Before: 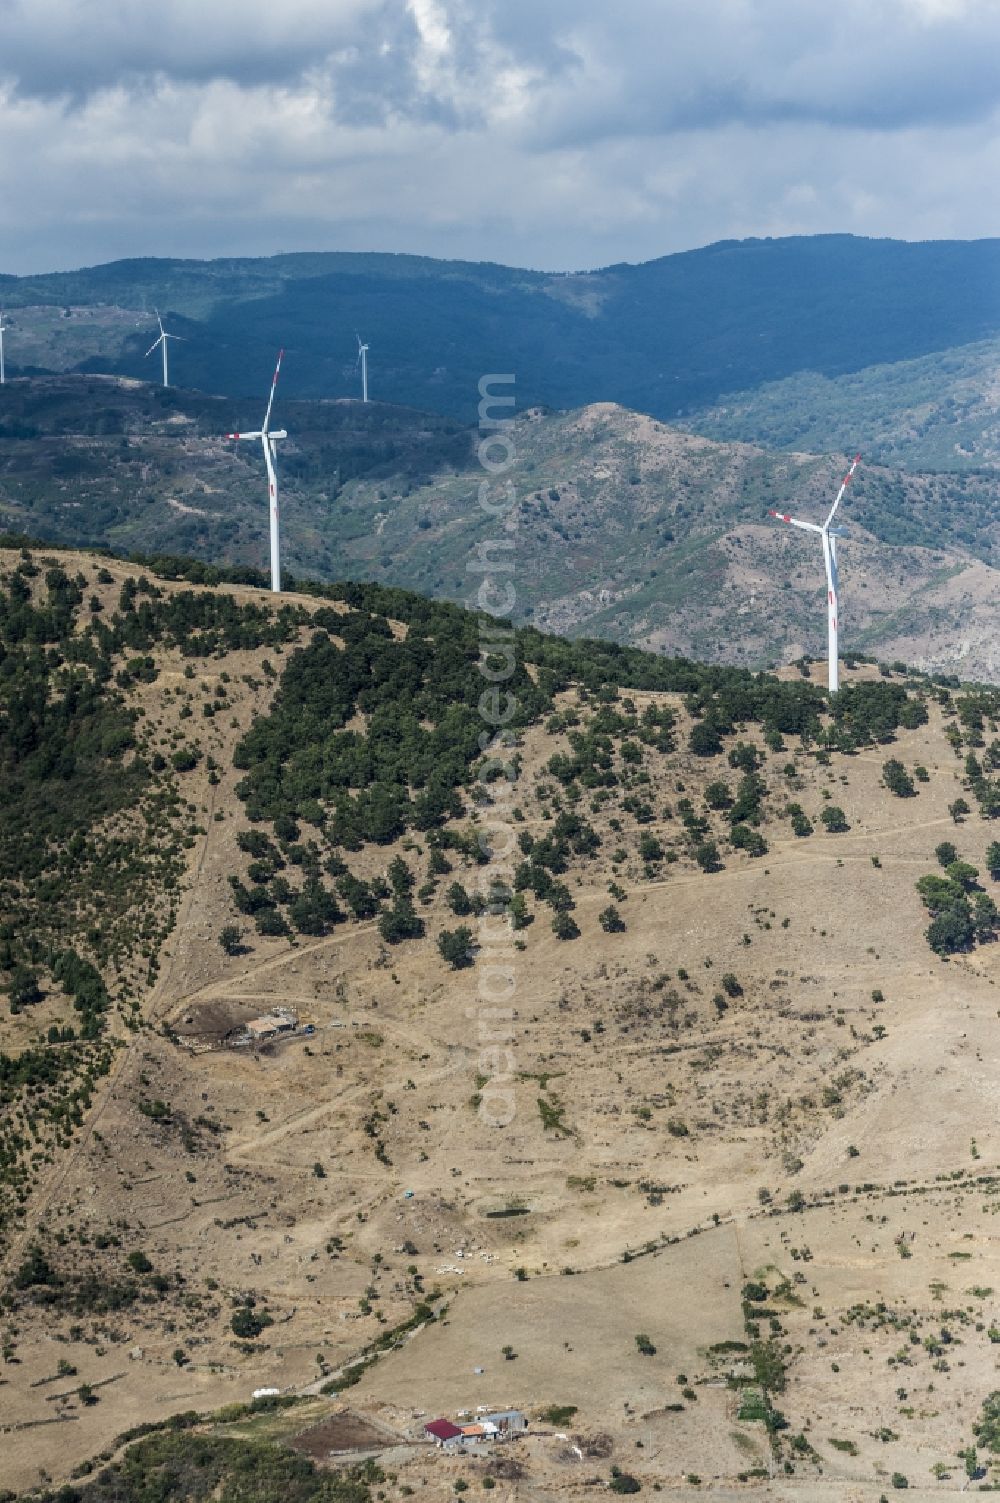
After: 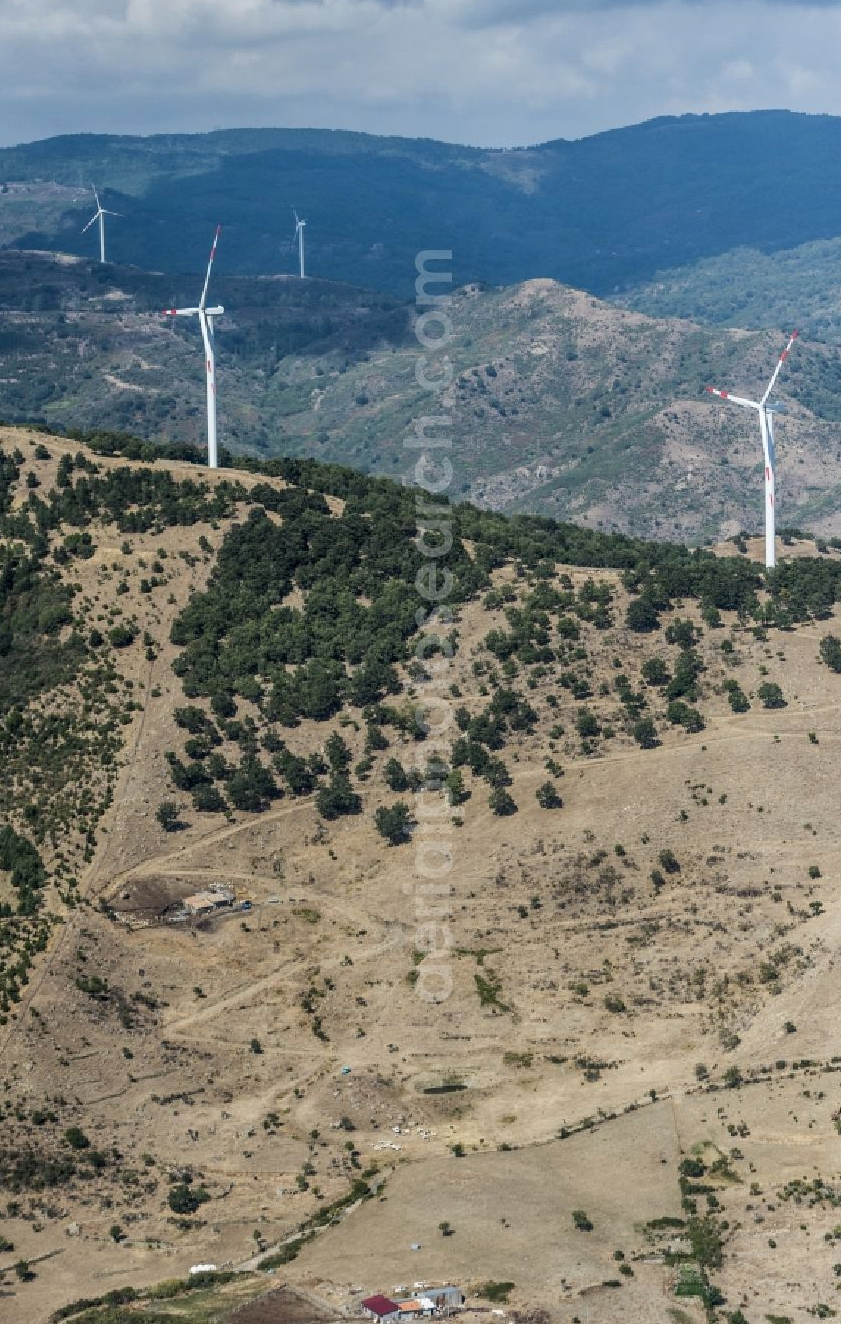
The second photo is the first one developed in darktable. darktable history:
crop: left 6.348%, top 8.309%, right 9.536%, bottom 3.572%
tone equalizer: on, module defaults
shadows and highlights: shadows 52.63, soften with gaussian
